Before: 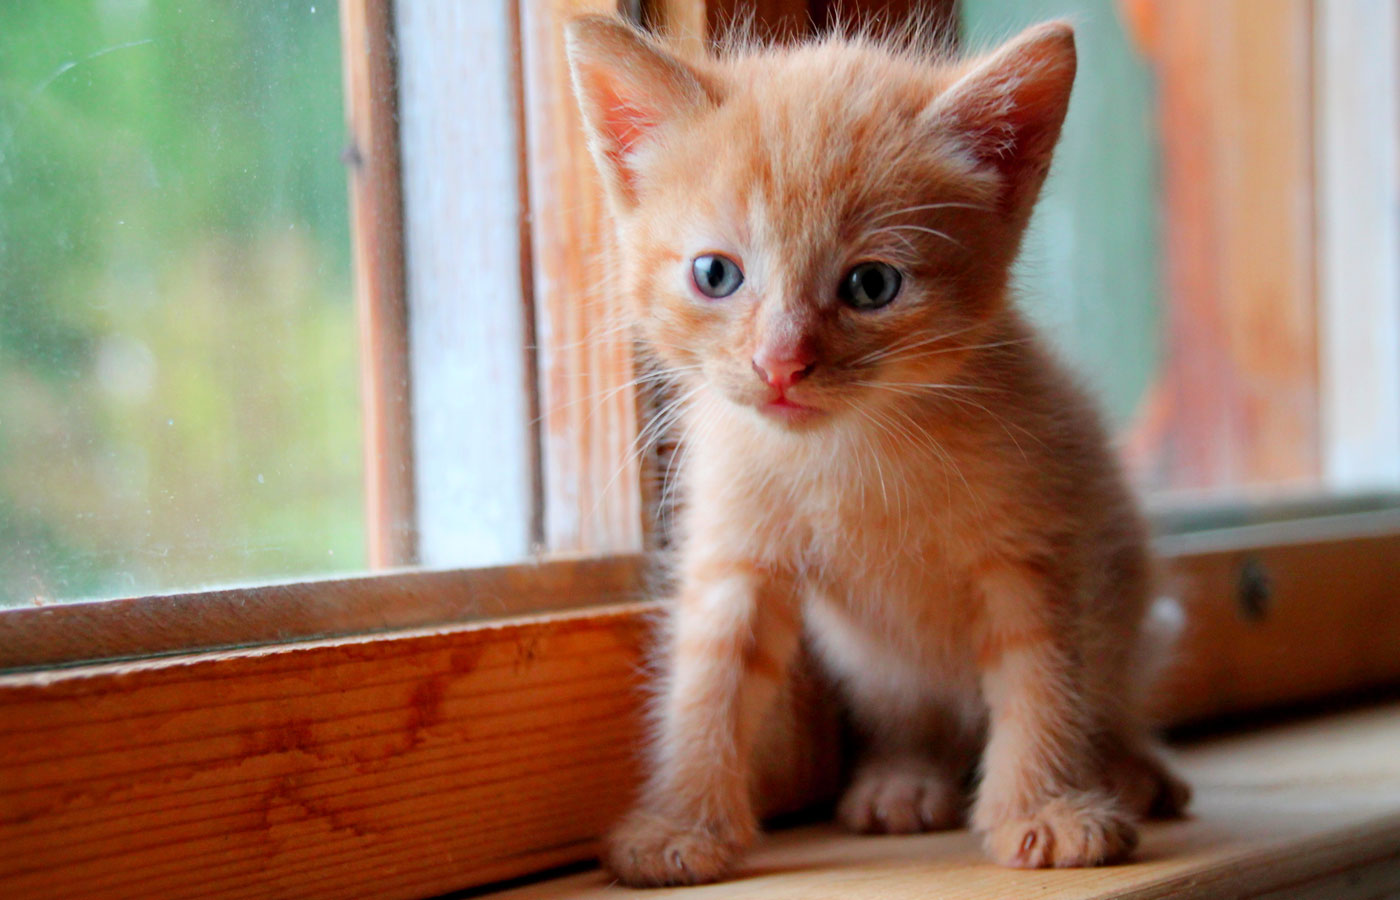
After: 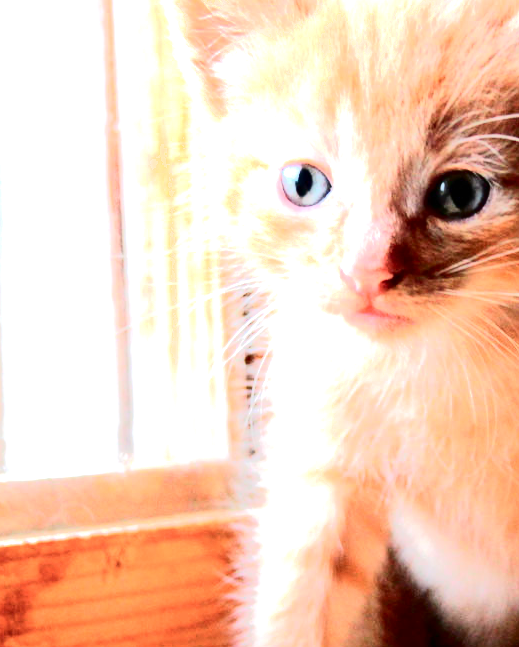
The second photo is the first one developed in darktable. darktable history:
contrast brightness saturation: saturation -0.041
tone curve: curves: ch0 [(0, 0) (0.003, 0.001) (0.011, 0.005) (0.025, 0.009) (0.044, 0.014) (0.069, 0.019) (0.1, 0.028) (0.136, 0.039) (0.177, 0.073) (0.224, 0.134) (0.277, 0.218) (0.335, 0.343) (0.399, 0.488) (0.468, 0.608) (0.543, 0.699) (0.623, 0.773) (0.709, 0.819) (0.801, 0.852) (0.898, 0.874) (1, 1)], color space Lab, independent channels, preserve colors none
exposure: black level correction 0, exposure 1.167 EV, compensate highlight preservation false
tone equalizer: edges refinement/feathering 500, mask exposure compensation -1.57 EV, preserve details no
crop and rotate: left 29.45%, top 10.194%, right 33.429%, bottom 17.822%
shadows and highlights: shadows 1.35, highlights 41.03
